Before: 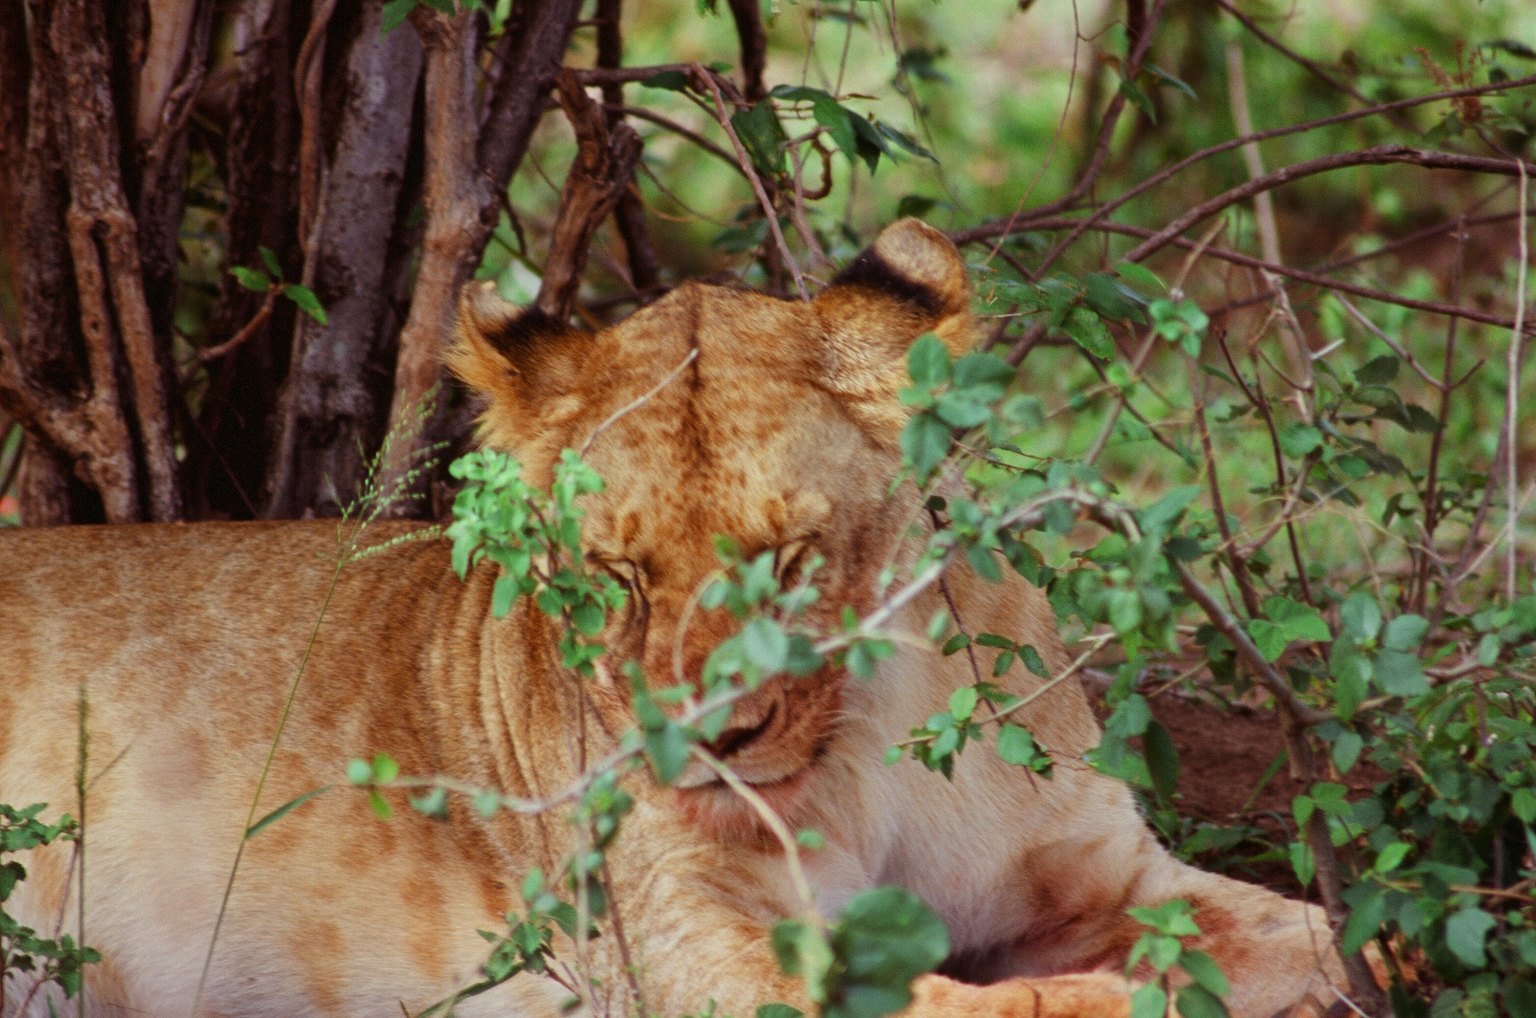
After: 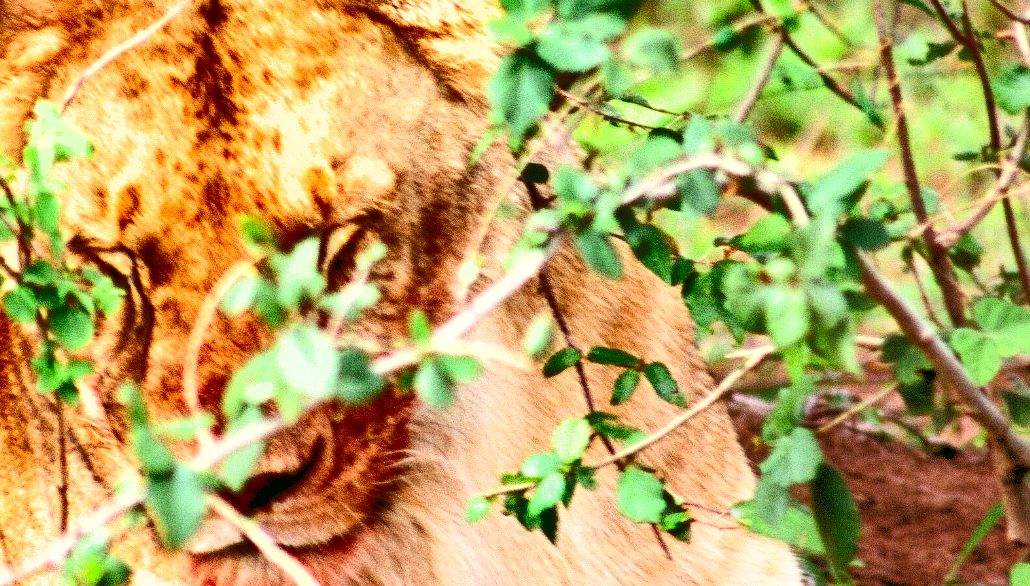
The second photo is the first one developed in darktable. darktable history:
crop: left 34.833%, top 36.744%, right 14.834%, bottom 20.062%
color correction: highlights a* 4.18, highlights b* 4.93, shadows a* -7.96, shadows b* 4.58
shadows and highlights: radius 108.86, shadows 44.21, highlights -67.04, low approximation 0.01, soften with gaussian
levels: levels [0.072, 0.414, 0.976]
contrast brightness saturation: contrast 0.293
exposure: exposure 1.062 EV, compensate highlight preservation false
